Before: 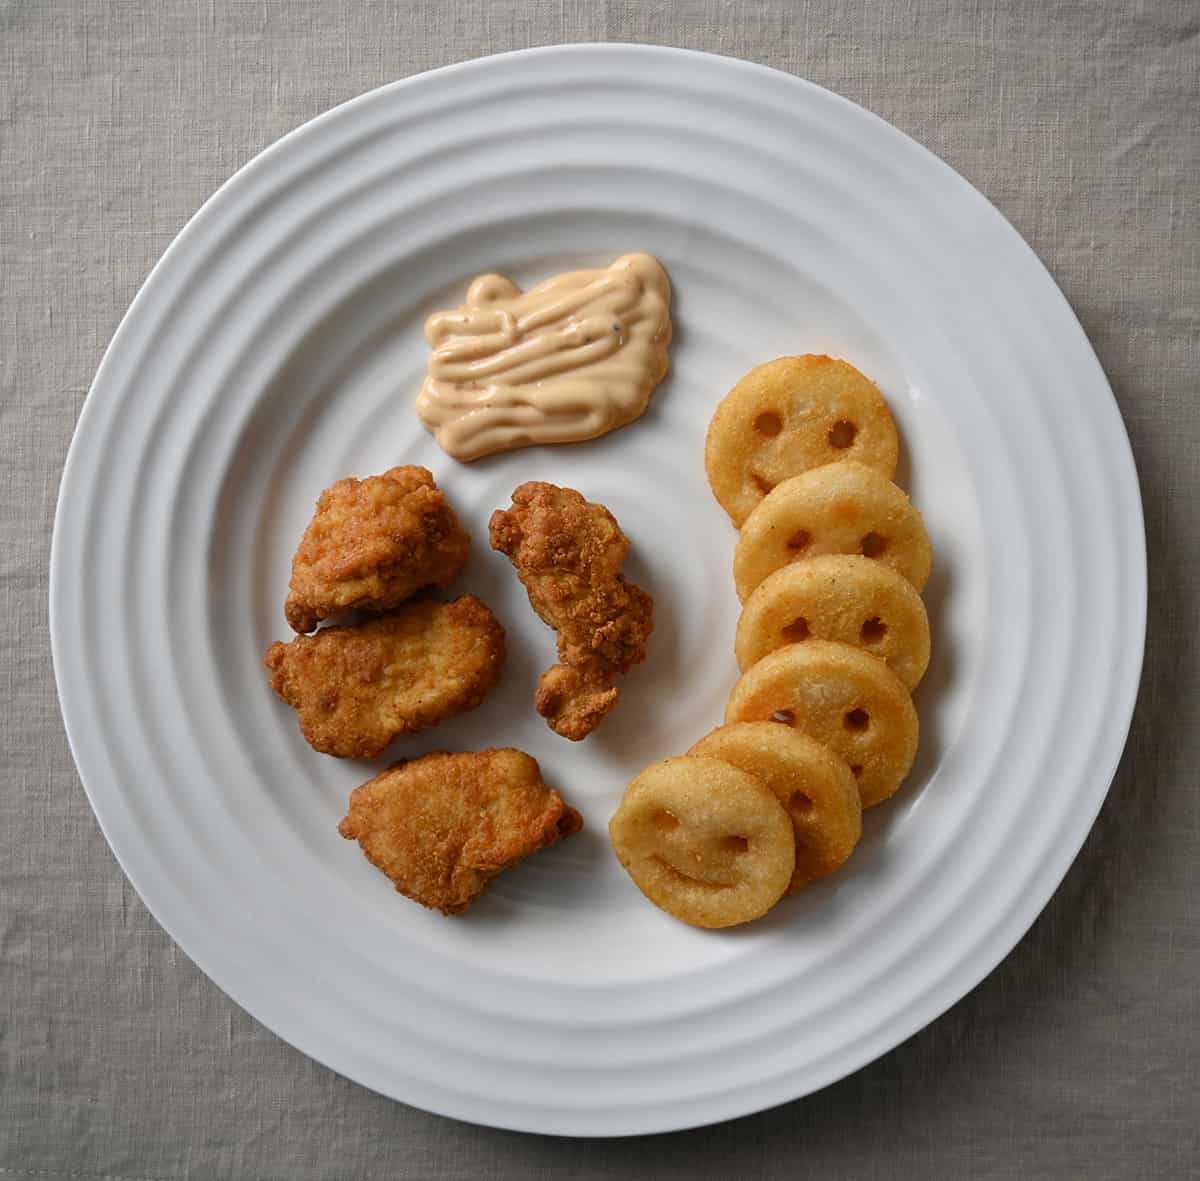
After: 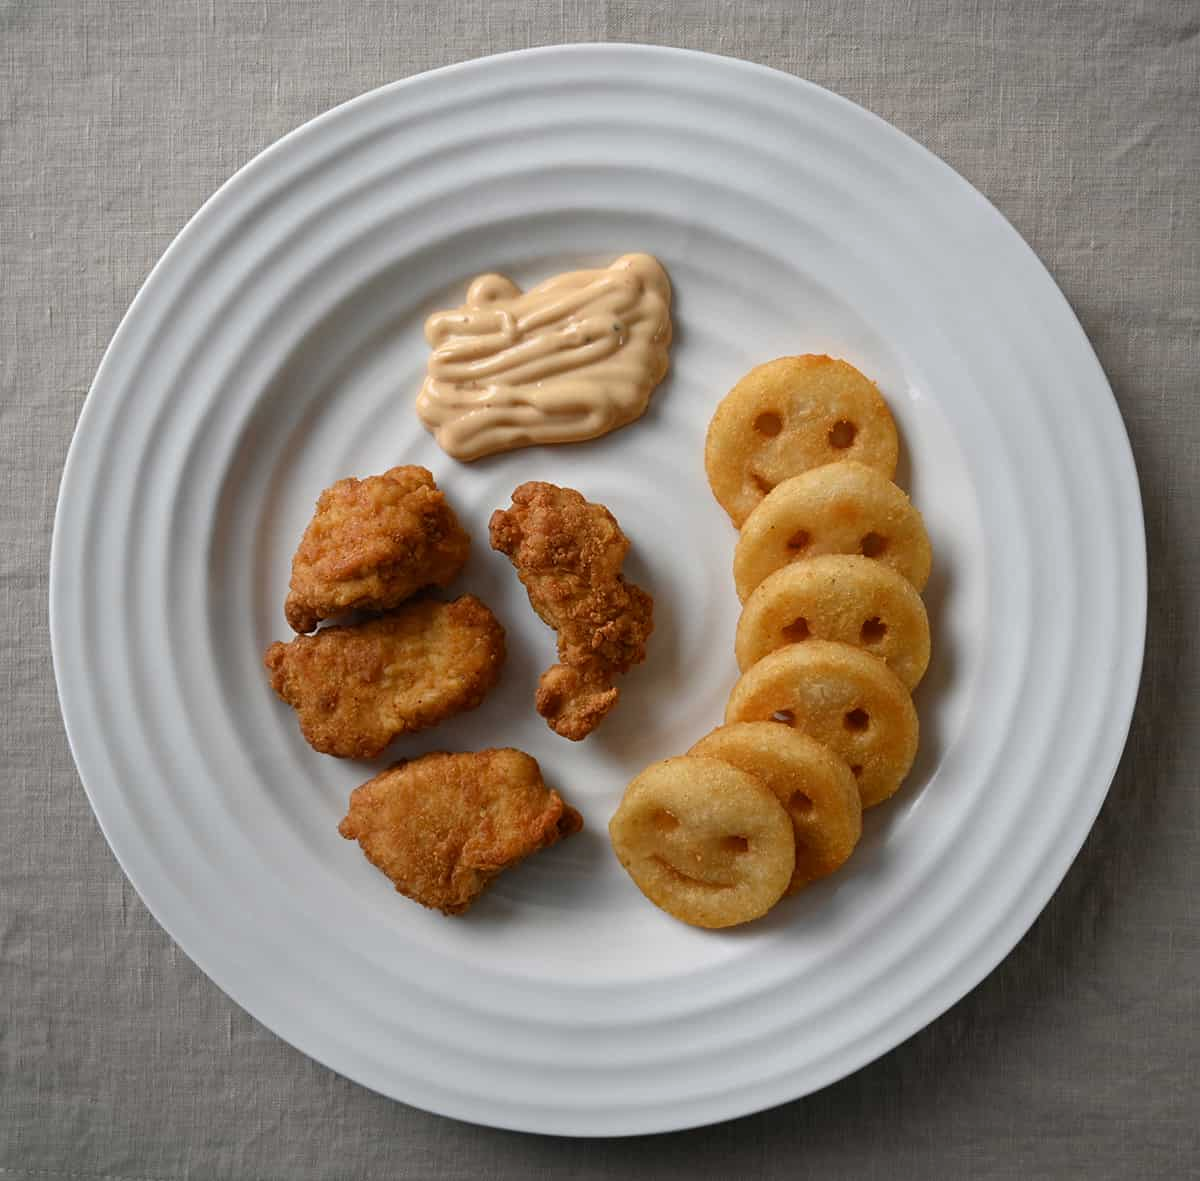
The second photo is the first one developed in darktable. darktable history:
base curve: curves: ch0 [(0, 0) (0.472, 0.455) (1, 1)], preserve colors none
